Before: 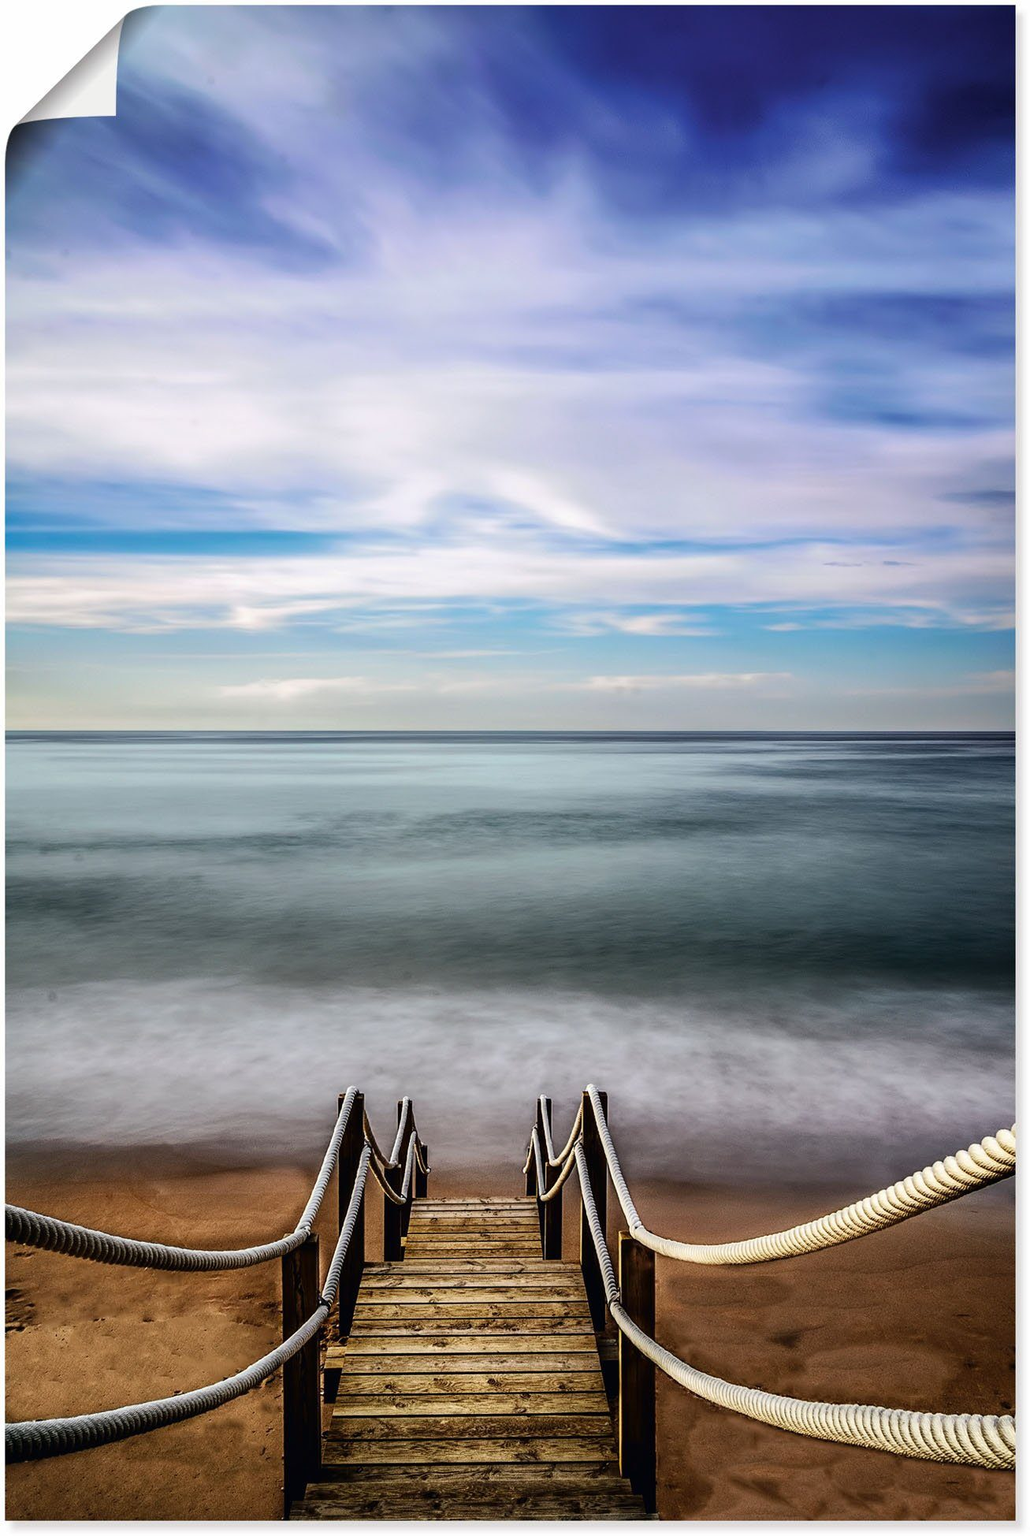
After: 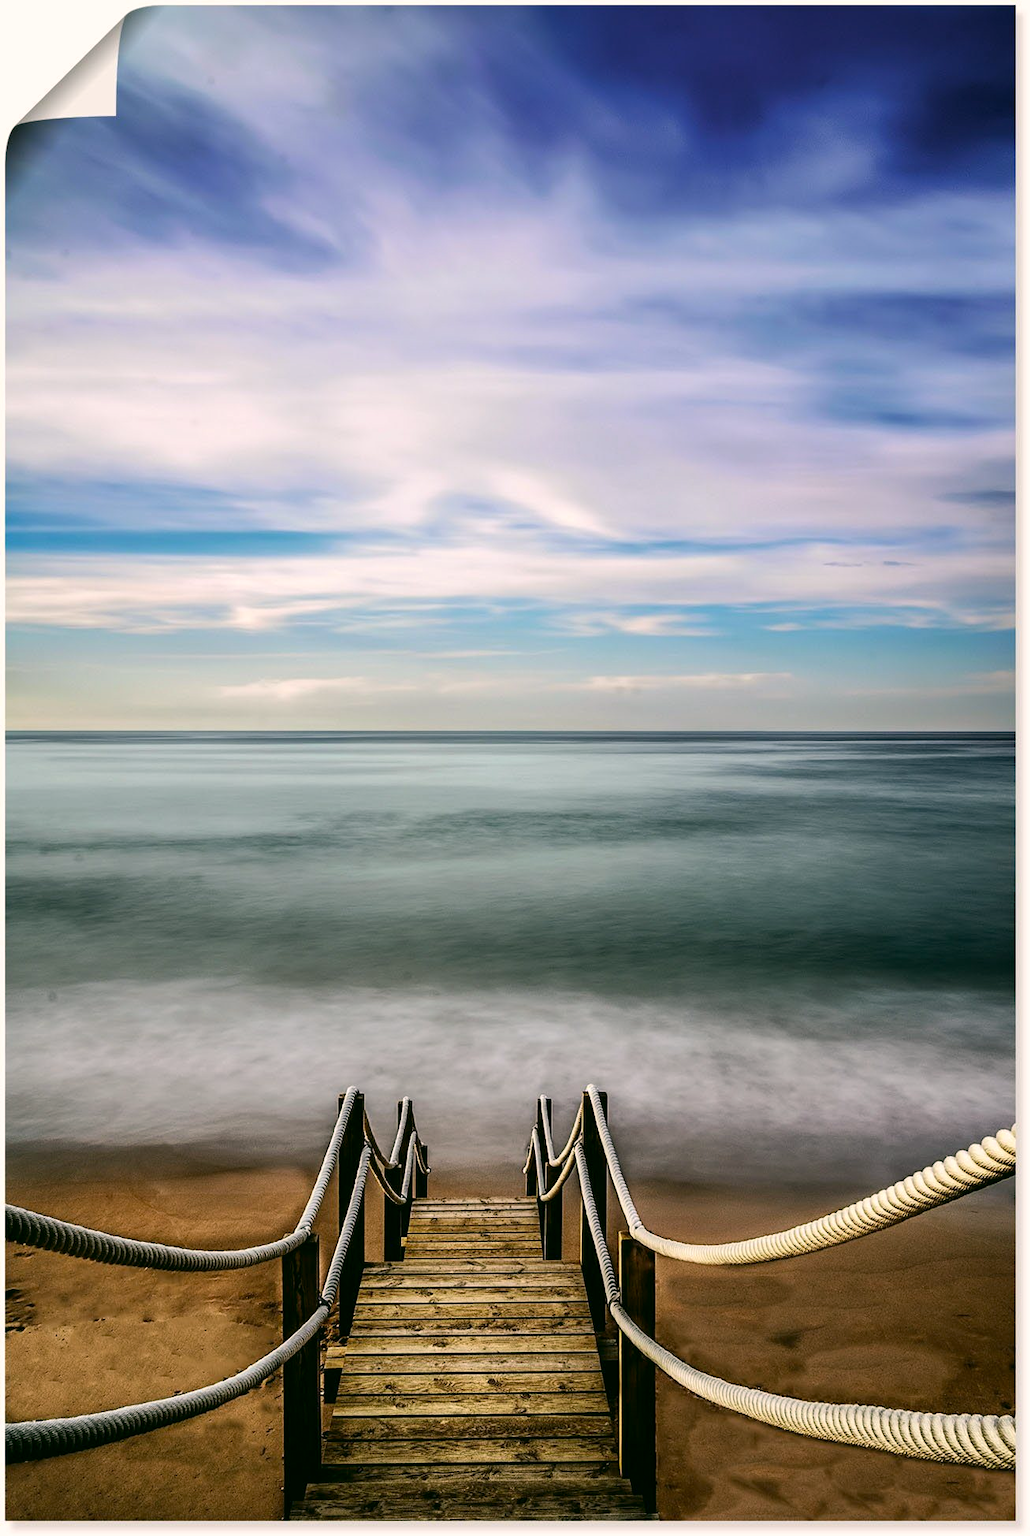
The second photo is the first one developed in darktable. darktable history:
color correction: highlights a* 4.32, highlights b* 4.94, shadows a* -7.96, shadows b* 4.78
